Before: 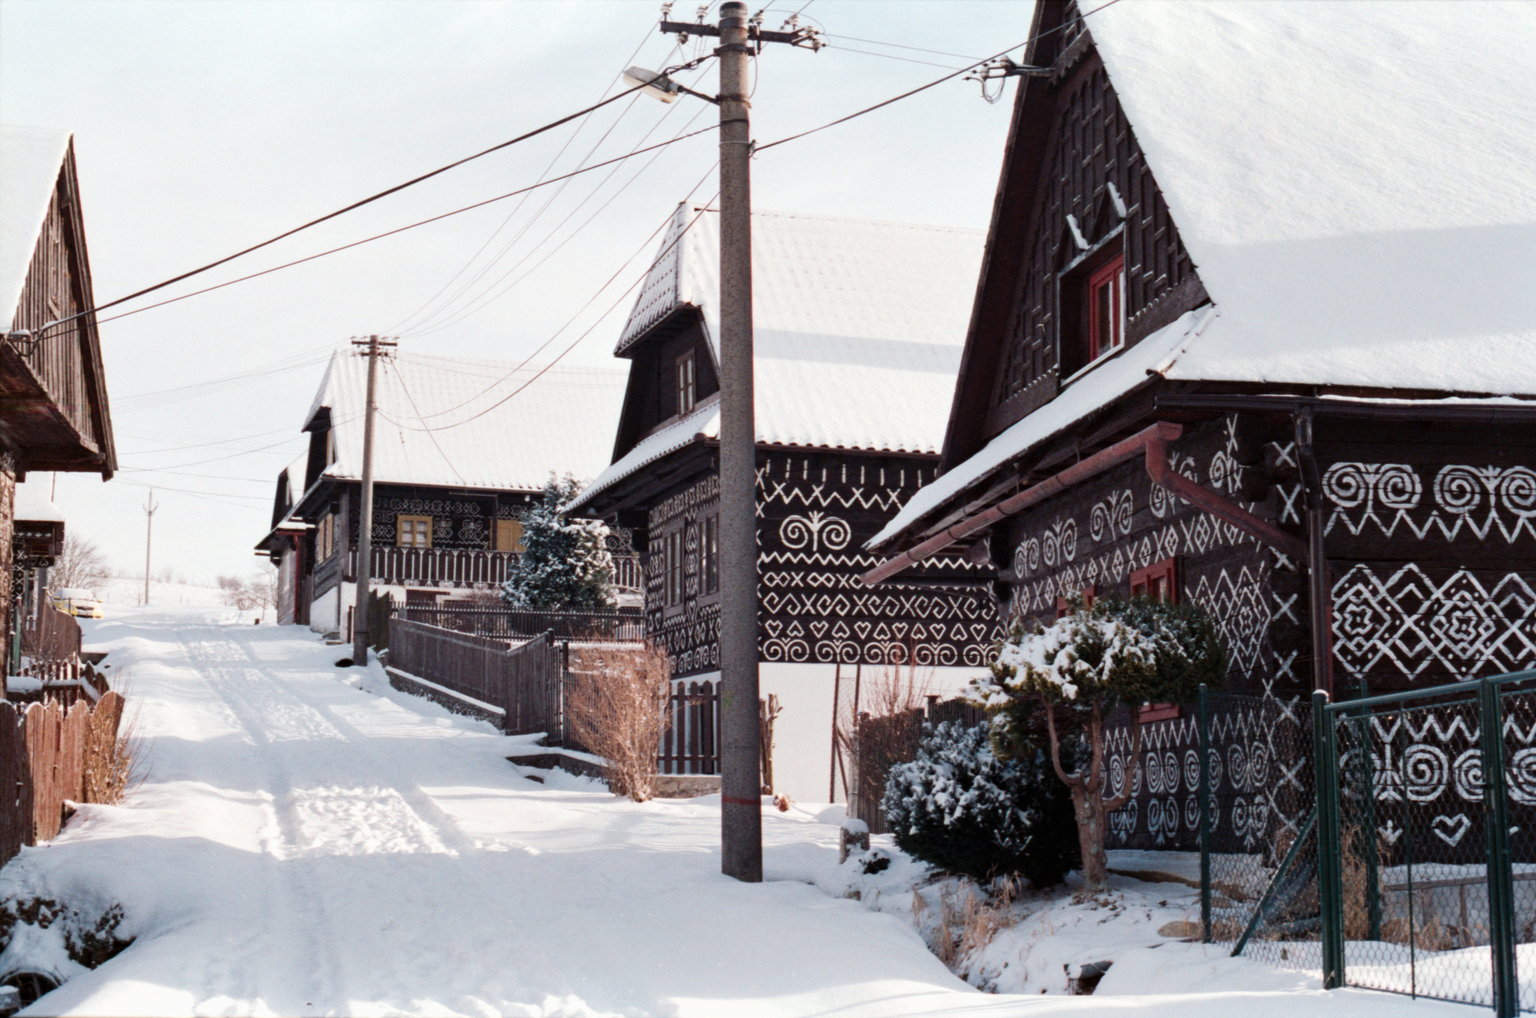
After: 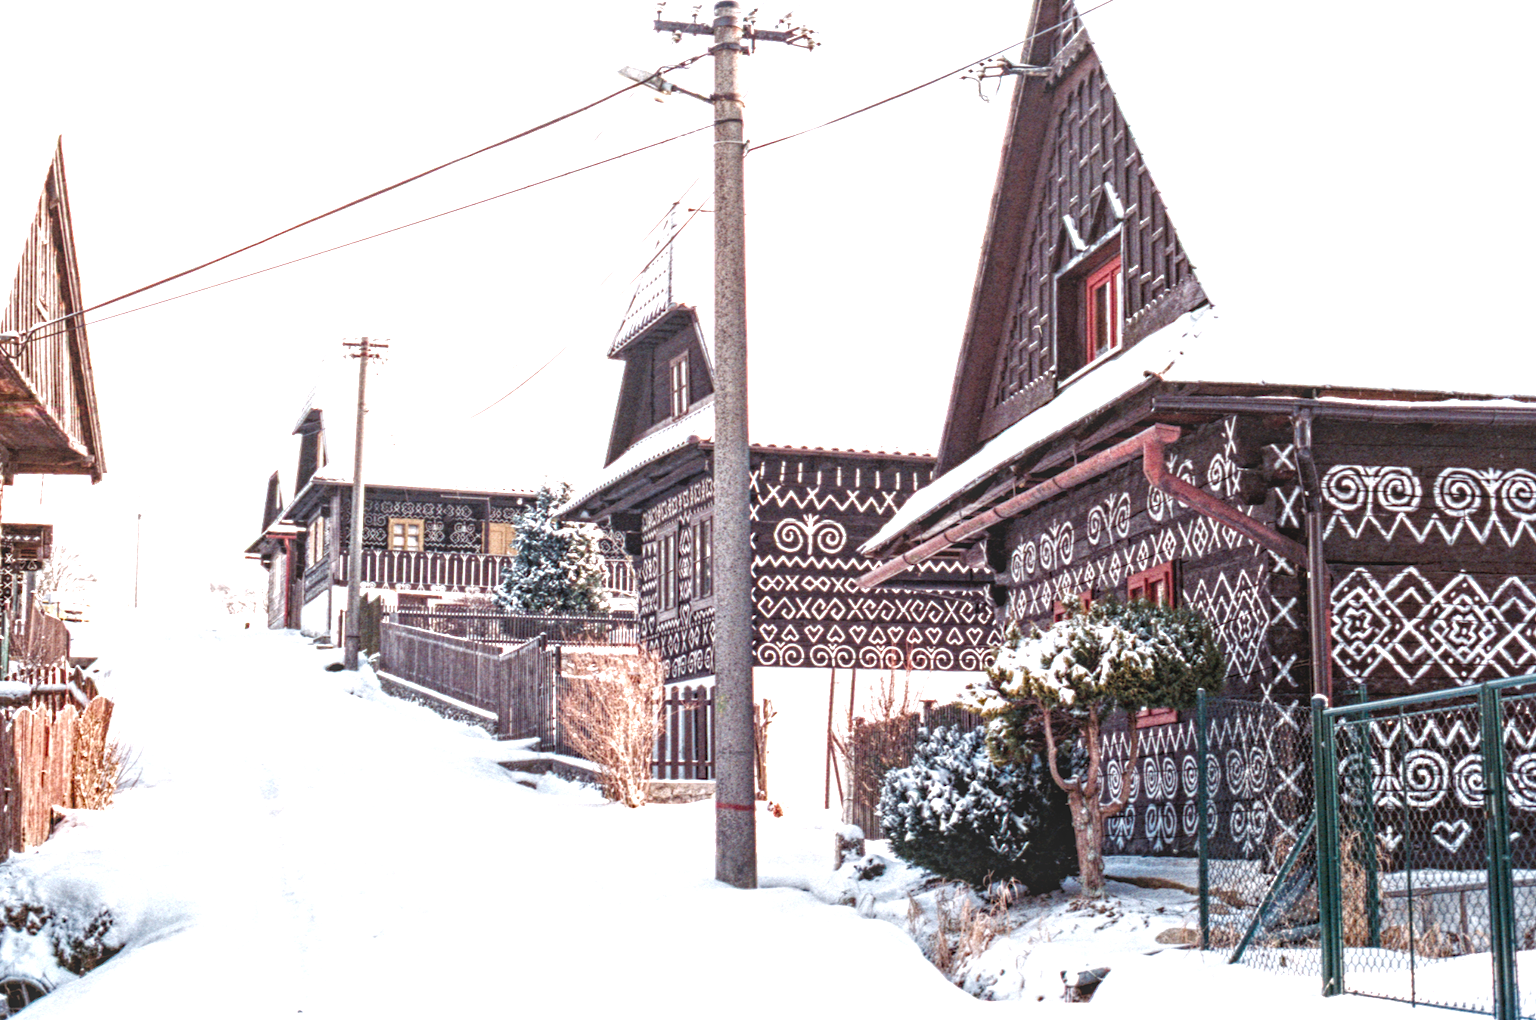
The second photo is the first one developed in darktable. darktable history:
color balance rgb: perceptual saturation grading › global saturation 0.245%, perceptual saturation grading › highlights -34.865%, perceptual saturation grading › mid-tones 15.025%, perceptual saturation grading › shadows 48.195%
exposure: exposure 1.06 EV, compensate exposure bias true, compensate highlight preservation false
local contrast: highlights 74%, shadows 55%, detail 177%, midtone range 0.205
contrast equalizer: octaves 7, y [[0.5, 0.501, 0.525, 0.597, 0.58, 0.514], [0.5 ×6], [0.5 ×6], [0 ×6], [0 ×6]]
crop and rotate: left 0.798%, top 0.189%, bottom 0.362%
